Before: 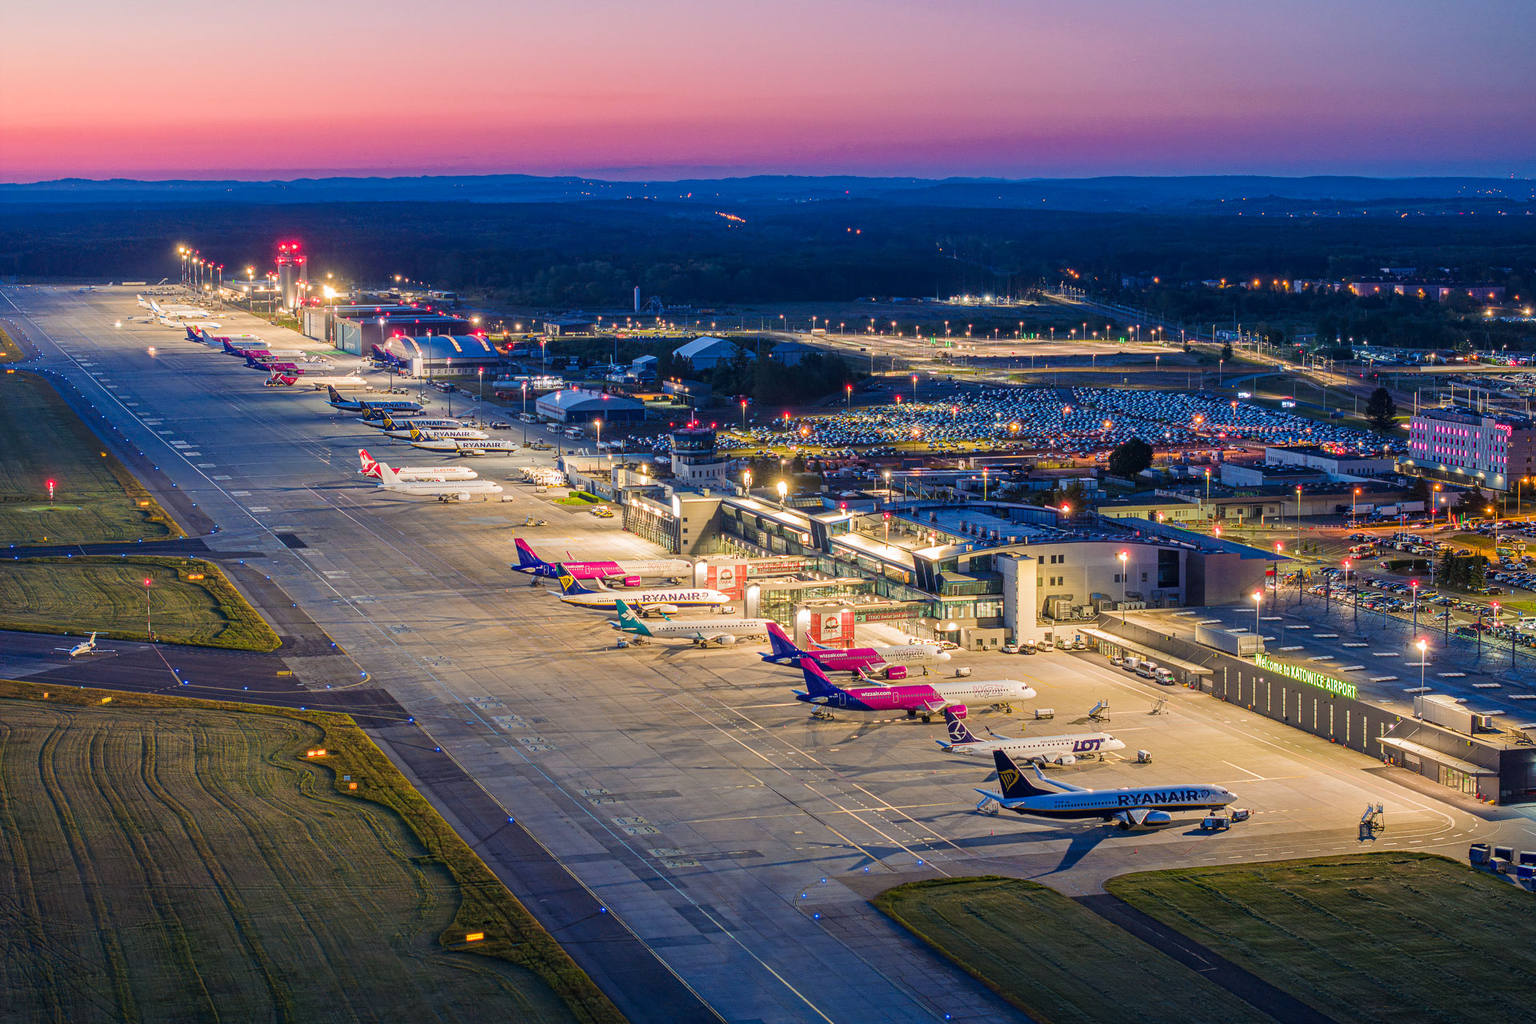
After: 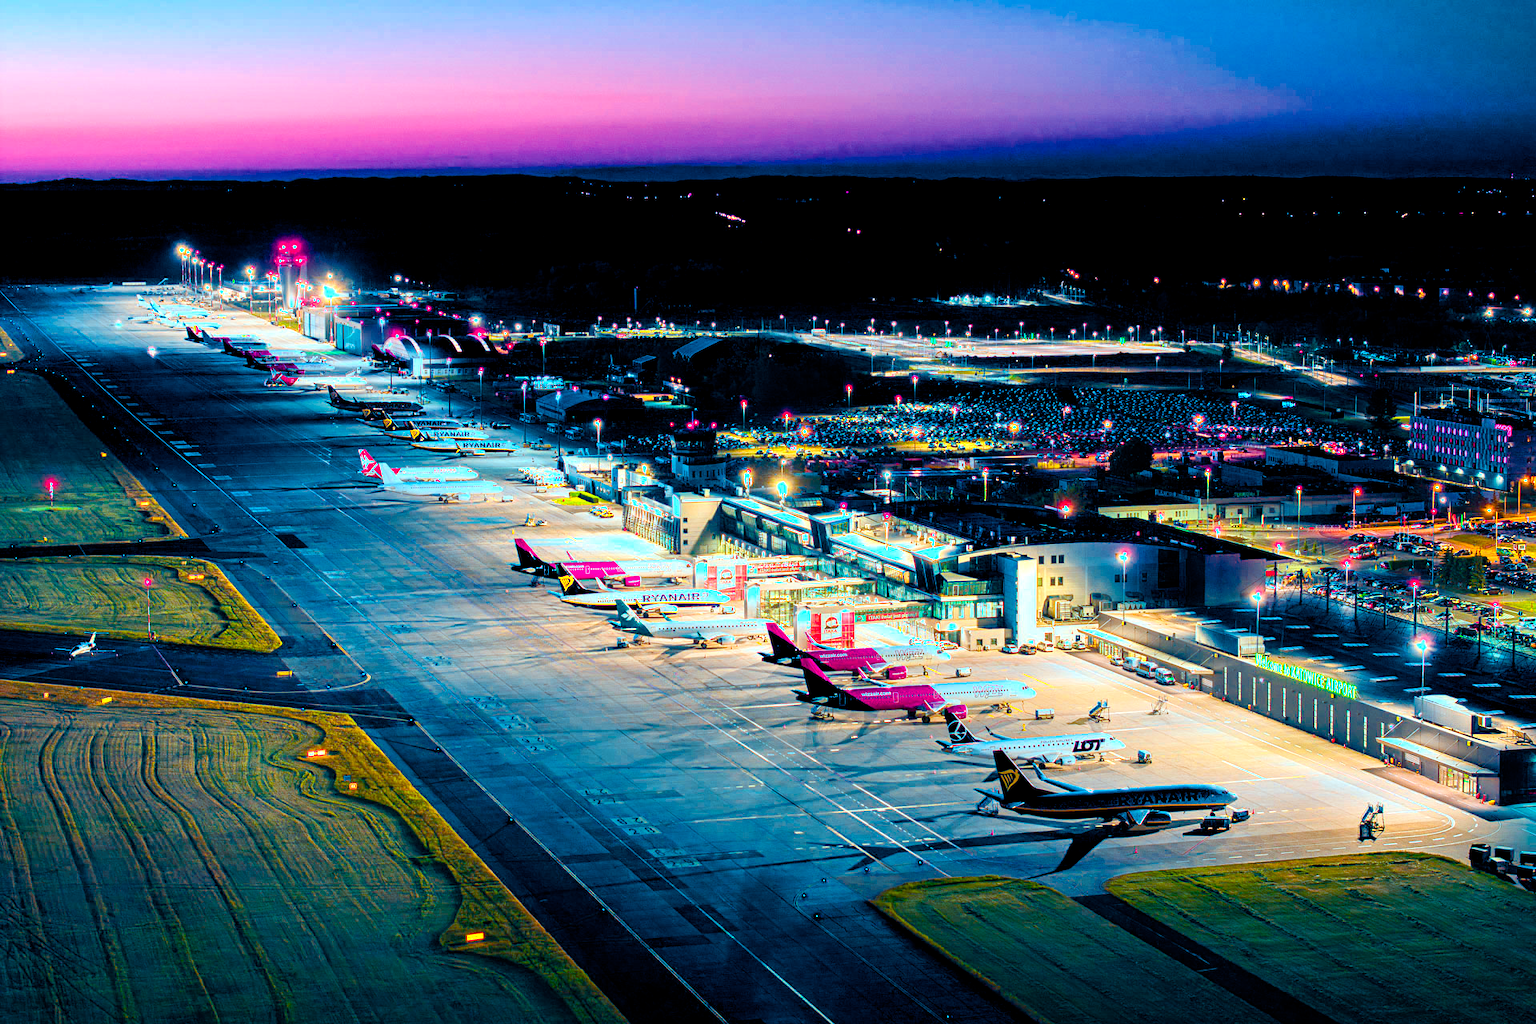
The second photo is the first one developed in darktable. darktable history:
color calibration: output R [1.422, -0.35, -0.252, 0], output G [-0.238, 1.259, -0.084, 0], output B [-0.081, -0.196, 1.58, 0], output brightness [0.49, 0.671, -0.57, 0], illuminant F (fluorescent), F source F9 (Cool White Deluxe 4150 K) – high CRI, x 0.374, y 0.373, temperature 4154.43 K, gamut compression 3
exposure: exposure 0.554 EV, compensate exposure bias true, compensate highlight preservation false
color balance rgb: perceptual saturation grading › global saturation 35.111%, perceptual saturation grading › highlights -25.898%, perceptual saturation grading › shadows 49.252%
